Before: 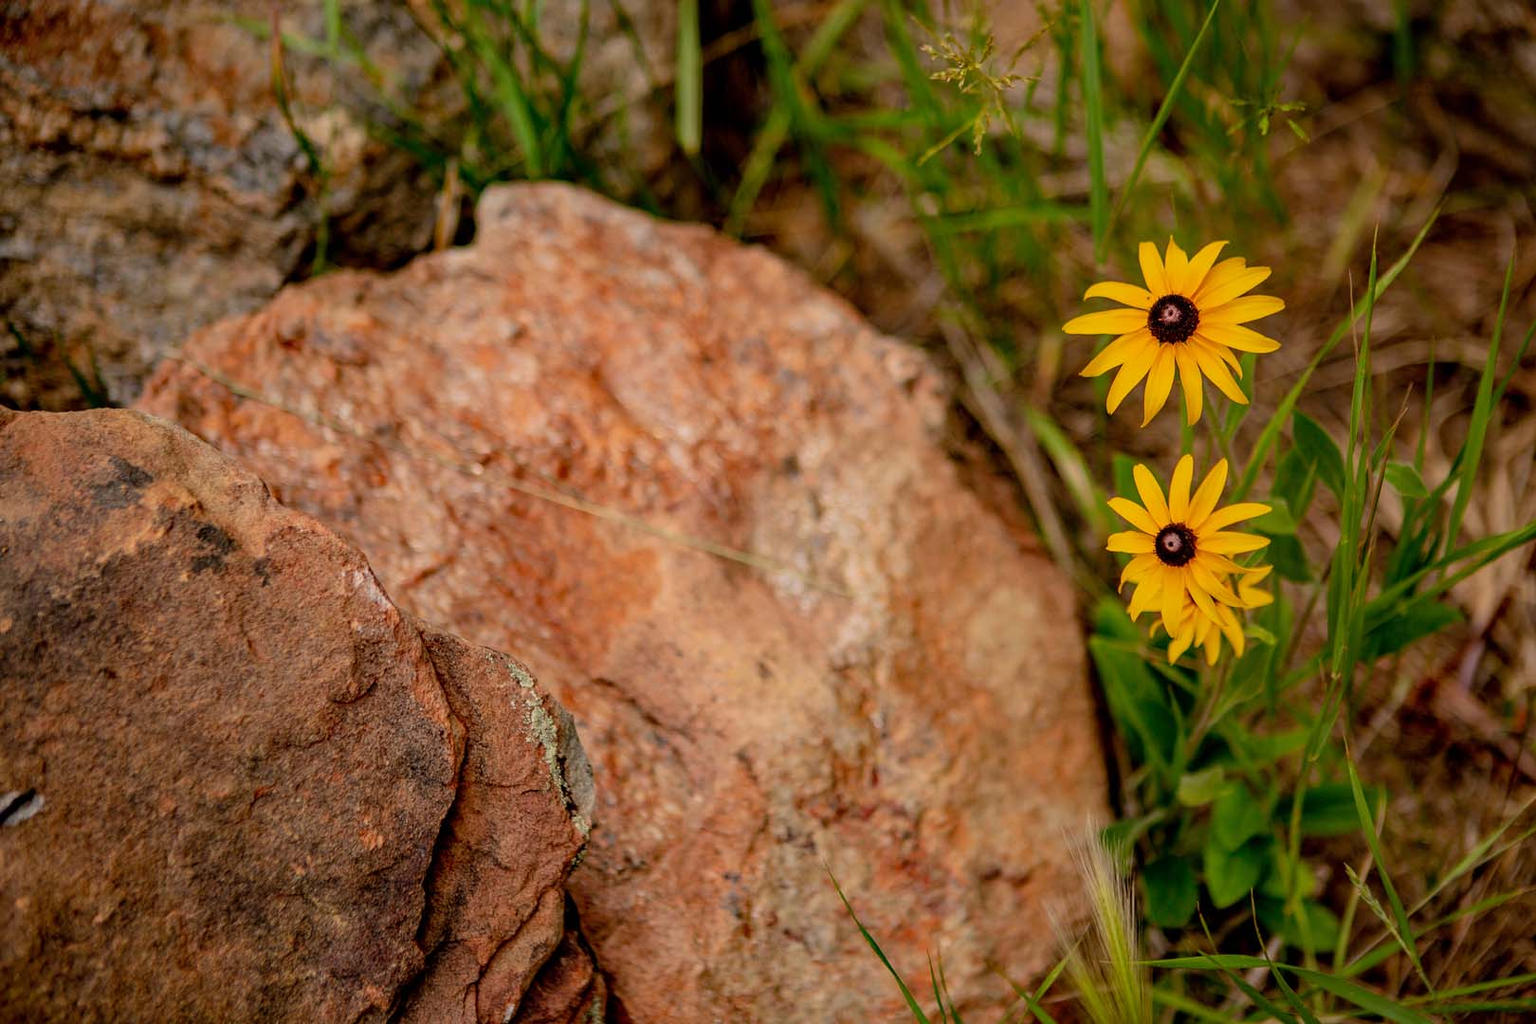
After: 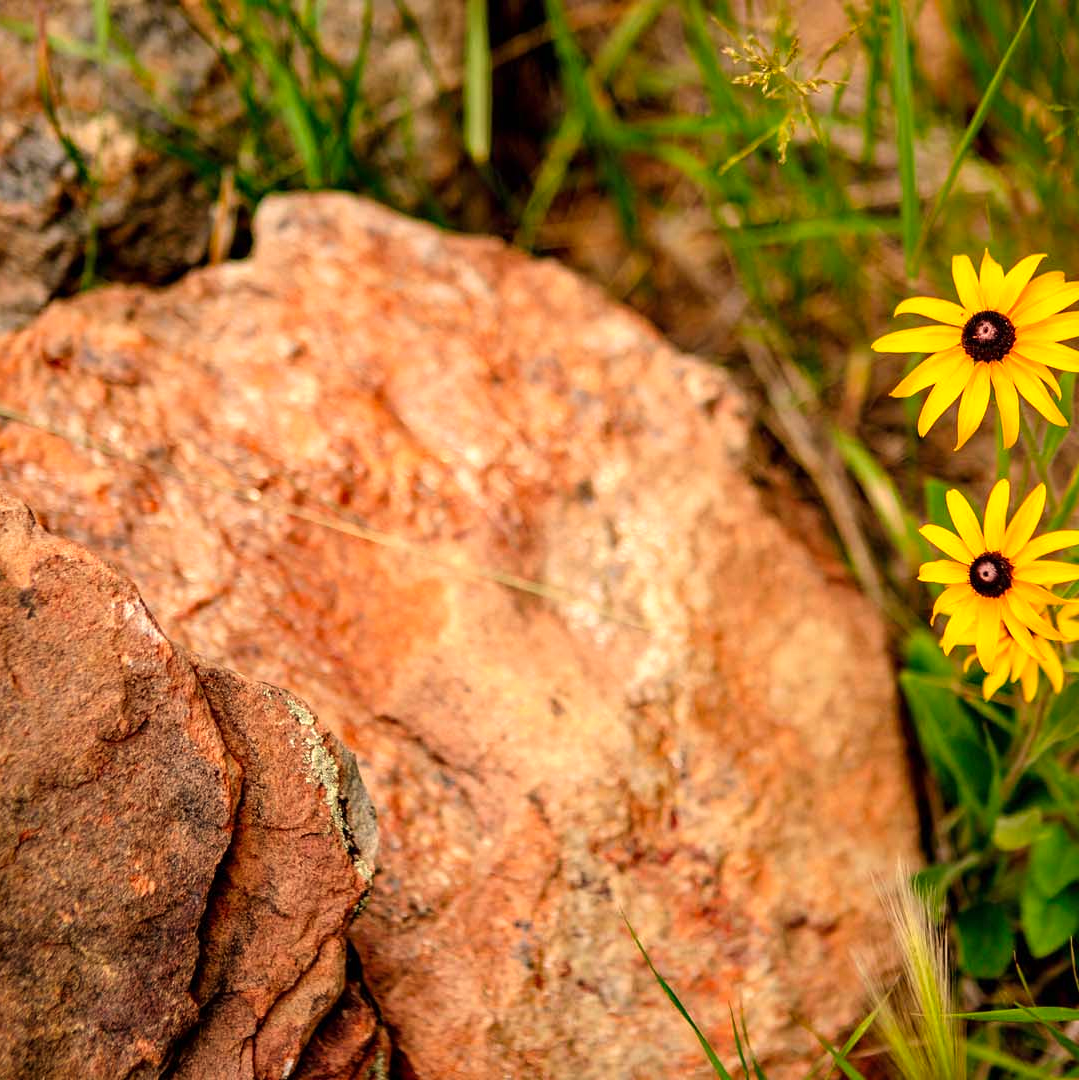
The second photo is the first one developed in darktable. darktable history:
crop: left 15.419%, right 17.914%
white balance: red 1.045, blue 0.932
tone curve: curves: ch0 [(0, 0) (0.003, 0.002) (0.011, 0.01) (0.025, 0.022) (0.044, 0.039) (0.069, 0.061) (0.1, 0.088) (0.136, 0.126) (0.177, 0.167) (0.224, 0.211) (0.277, 0.27) (0.335, 0.335) (0.399, 0.407) (0.468, 0.485) (0.543, 0.569) (0.623, 0.659) (0.709, 0.756) (0.801, 0.851) (0.898, 0.961) (1, 1)], preserve colors none
exposure: exposure 0.6 EV, compensate highlight preservation false
